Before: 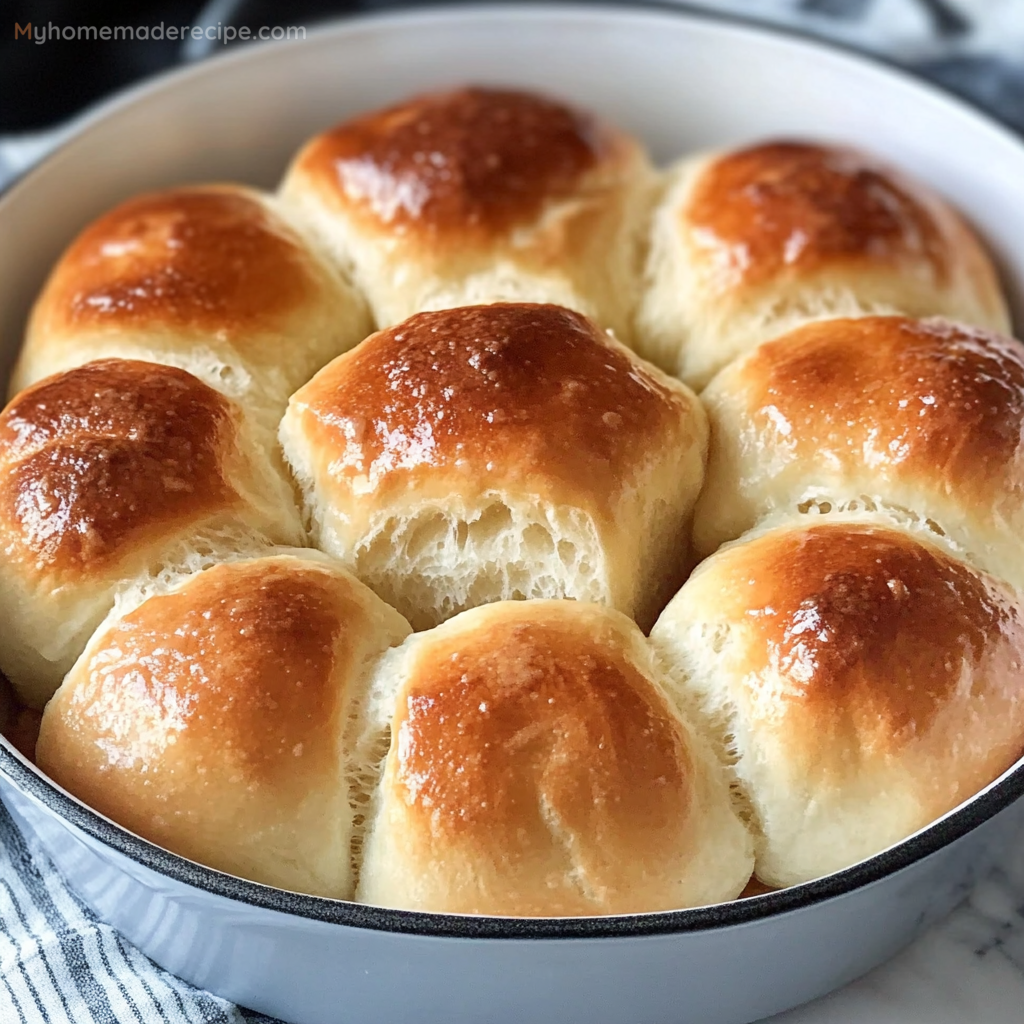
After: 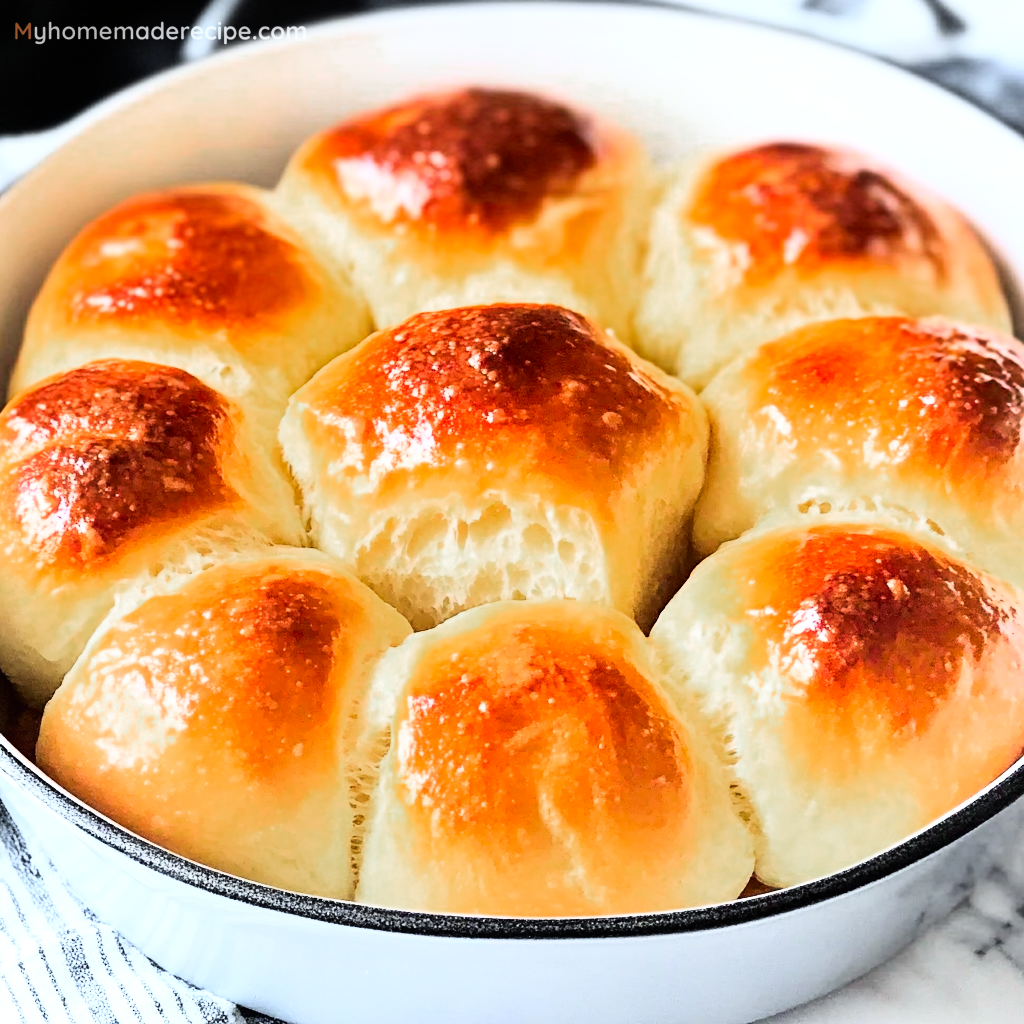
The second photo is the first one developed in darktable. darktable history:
color zones: curves: ch0 [(0, 0.48) (0.209, 0.398) (0.305, 0.332) (0.429, 0.493) (0.571, 0.5) (0.714, 0.5) (0.857, 0.5) (1, 0.48)]; ch1 [(0, 0.633) (0.143, 0.586) (0.286, 0.489) (0.429, 0.448) (0.571, 0.31) (0.714, 0.335) (0.857, 0.492) (1, 0.633)]; ch2 [(0, 0.448) (0.143, 0.498) (0.286, 0.5) (0.429, 0.5) (0.571, 0.5) (0.714, 0.5) (0.857, 0.5) (1, 0.448)]
rgb curve: curves: ch0 [(0, 0) (0.21, 0.15) (0.24, 0.21) (0.5, 0.75) (0.75, 0.96) (0.89, 0.99) (1, 1)]; ch1 [(0, 0.02) (0.21, 0.13) (0.25, 0.2) (0.5, 0.67) (0.75, 0.9) (0.89, 0.97) (1, 1)]; ch2 [(0, 0.02) (0.21, 0.13) (0.25, 0.2) (0.5, 0.67) (0.75, 0.9) (0.89, 0.97) (1, 1)], compensate middle gray true
exposure: black level correction 0, exposure 0.5 EV, compensate highlight preservation false
